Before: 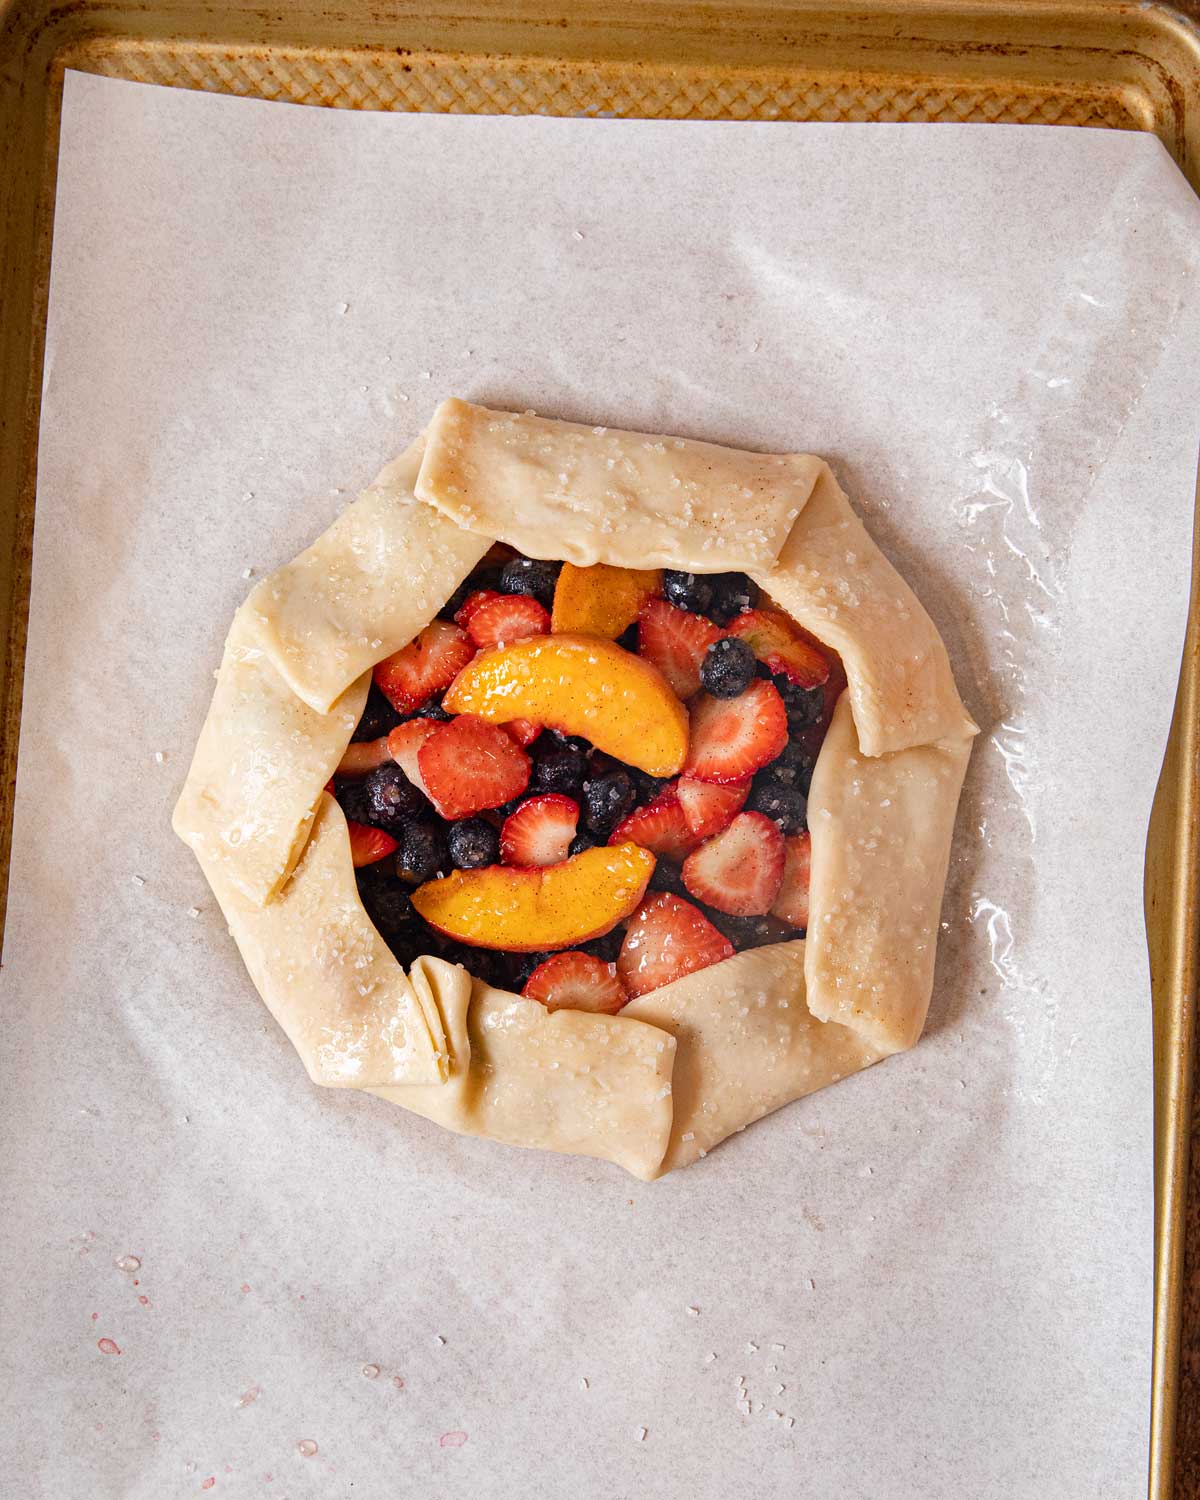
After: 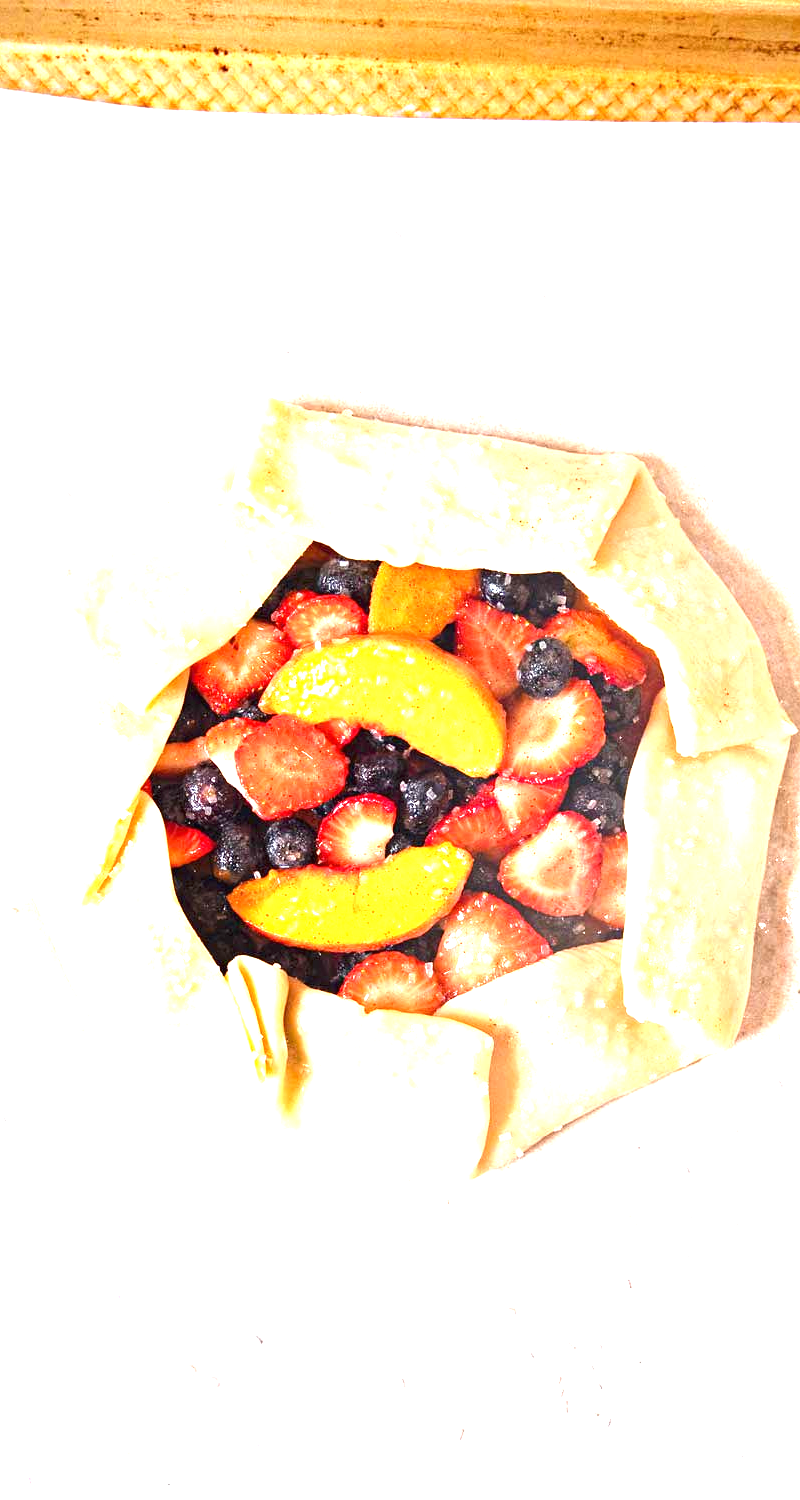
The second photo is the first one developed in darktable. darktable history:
exposure: black level correction 0, exposure 1.876 EV, compensate highlight preservation false
crop and rotate: left 15.318%, right 17.942%
